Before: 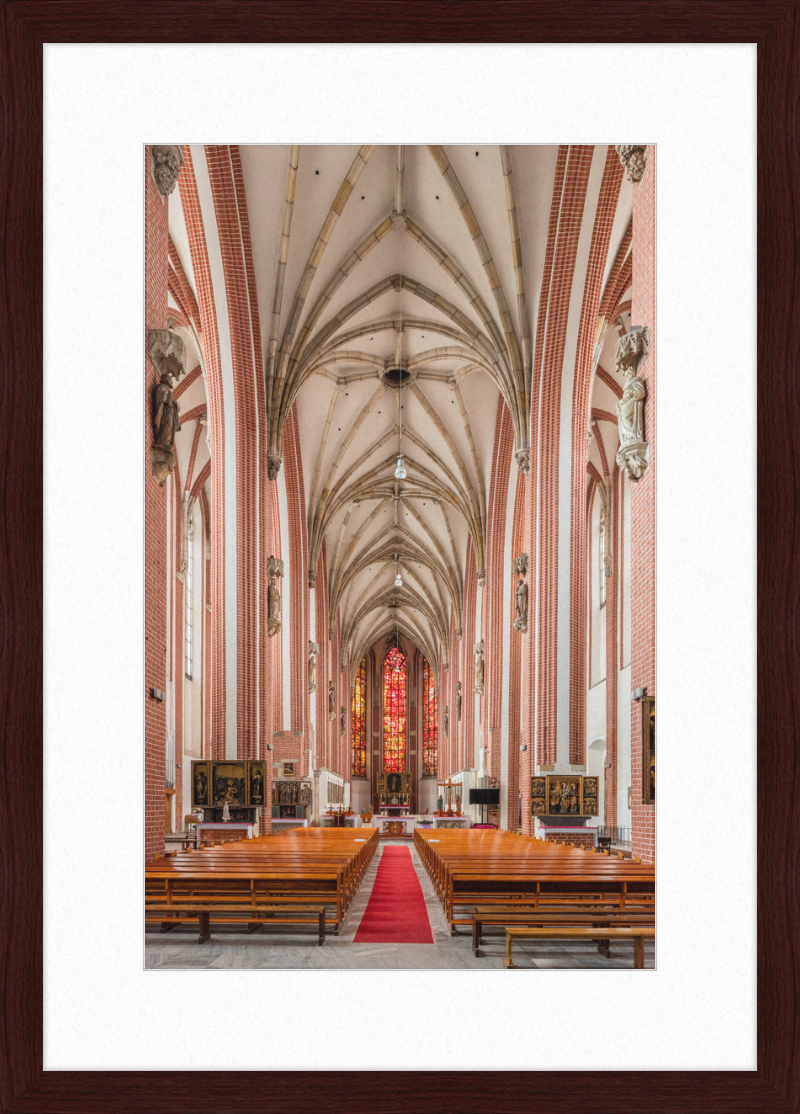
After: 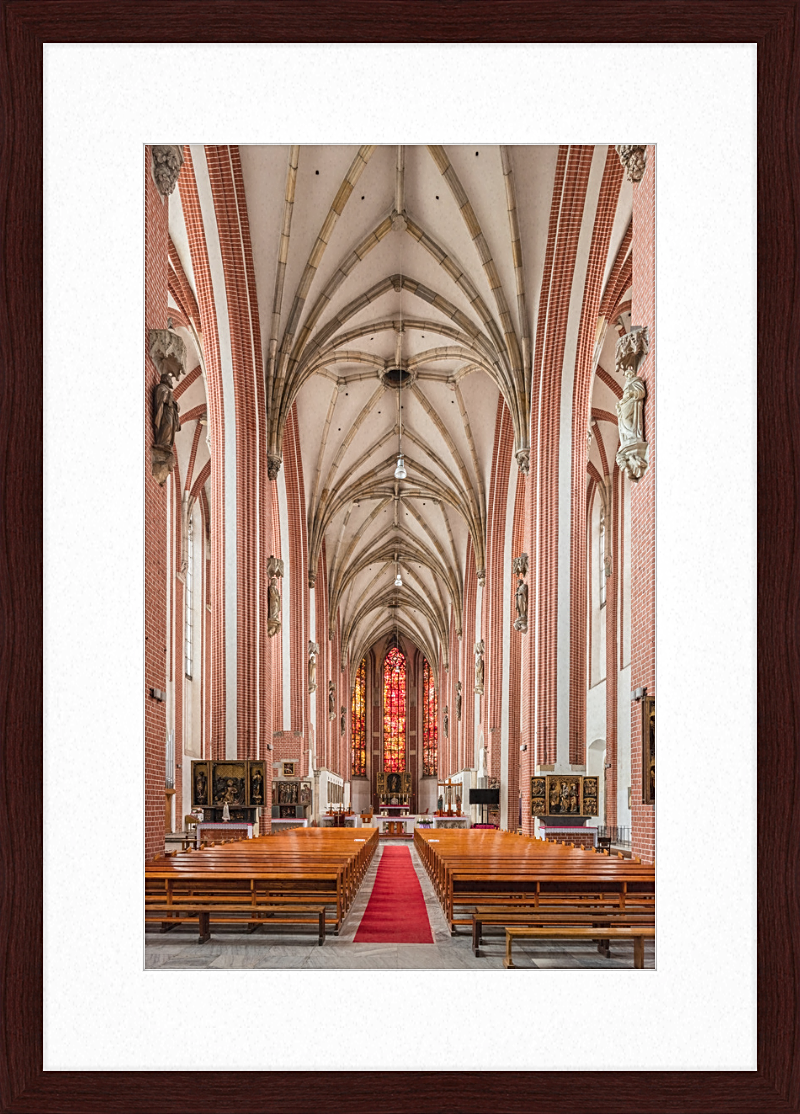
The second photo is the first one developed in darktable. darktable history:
sharpen: on, module defaults
local contrast: mode bilateral grid, contrast 21, coarseness 51, detail 120%, midtone range 0.2
